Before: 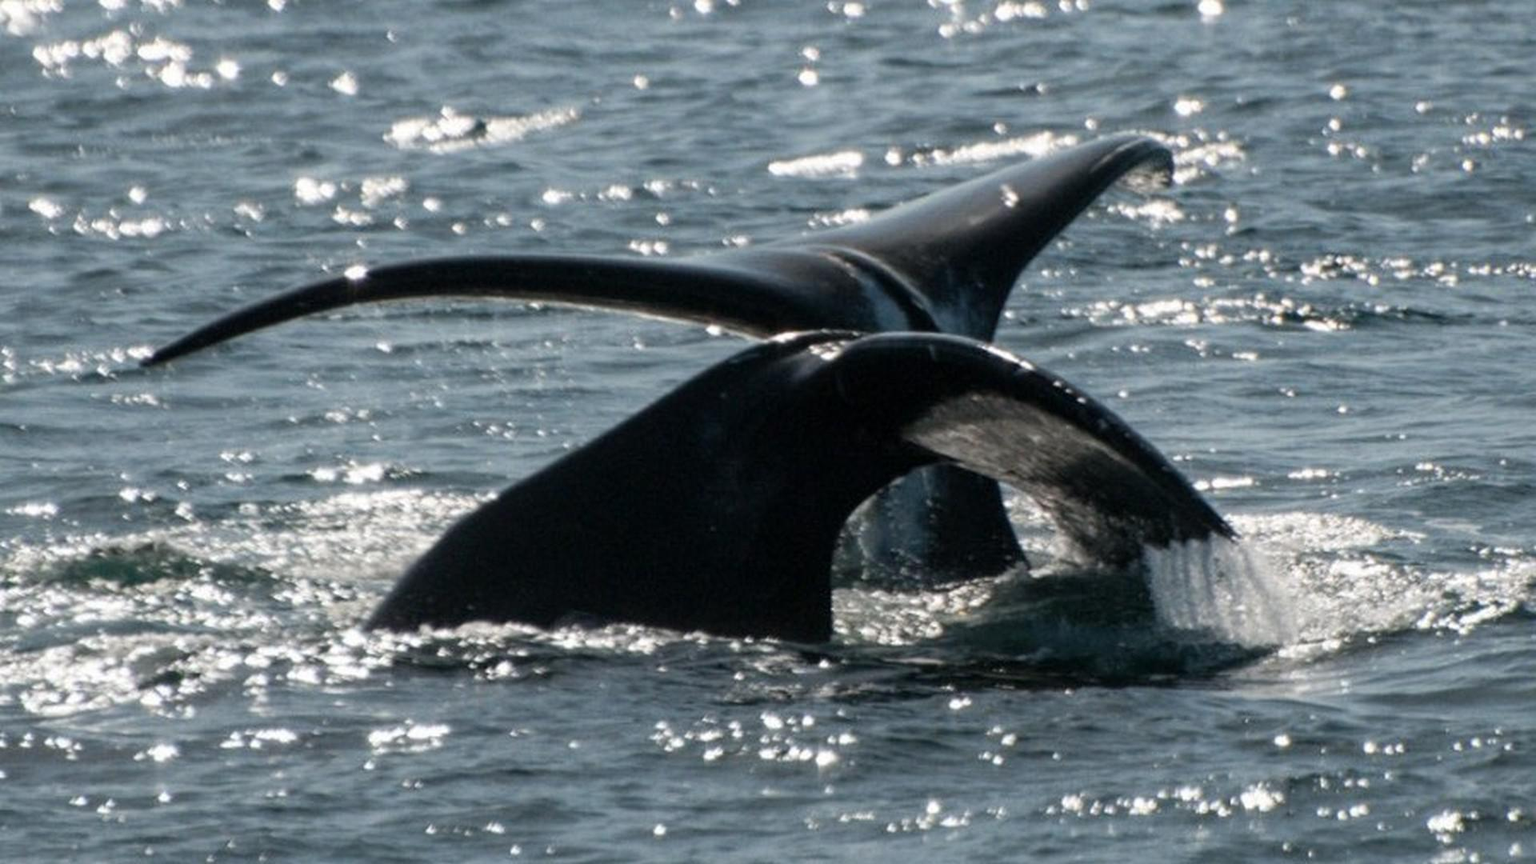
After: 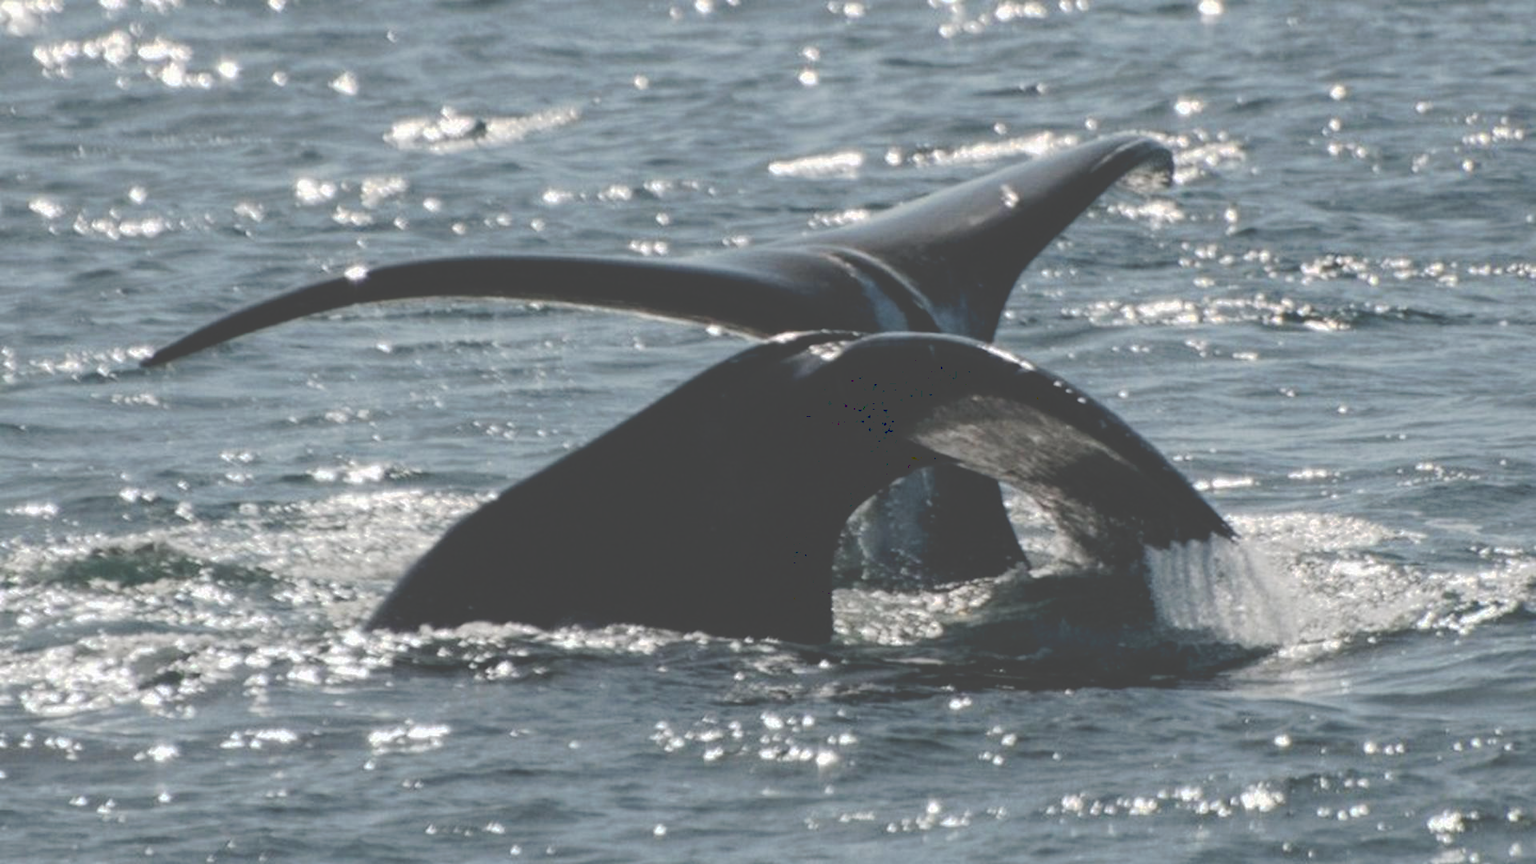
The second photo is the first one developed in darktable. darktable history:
tone curve: curves: ch0 [(0, 0) (0.003, 0.277) (0.011, 0.277) (0.025, 0.279) (0.044, 0.282) (0.069, 0.286) (0.1, 0.289) (0.136, 0.294) (0.177, 0.318) (0.224, 0.345) (0.277, 0.379) (0.335, 0.425) (0.399, 0.481) (0.468, 0.542) (0.543, 0.594) (0.623, 0.662) (0.709, 0.731) (0.801, 0.792) (0.898, 0.851) (1, 1)], preserve colors none
